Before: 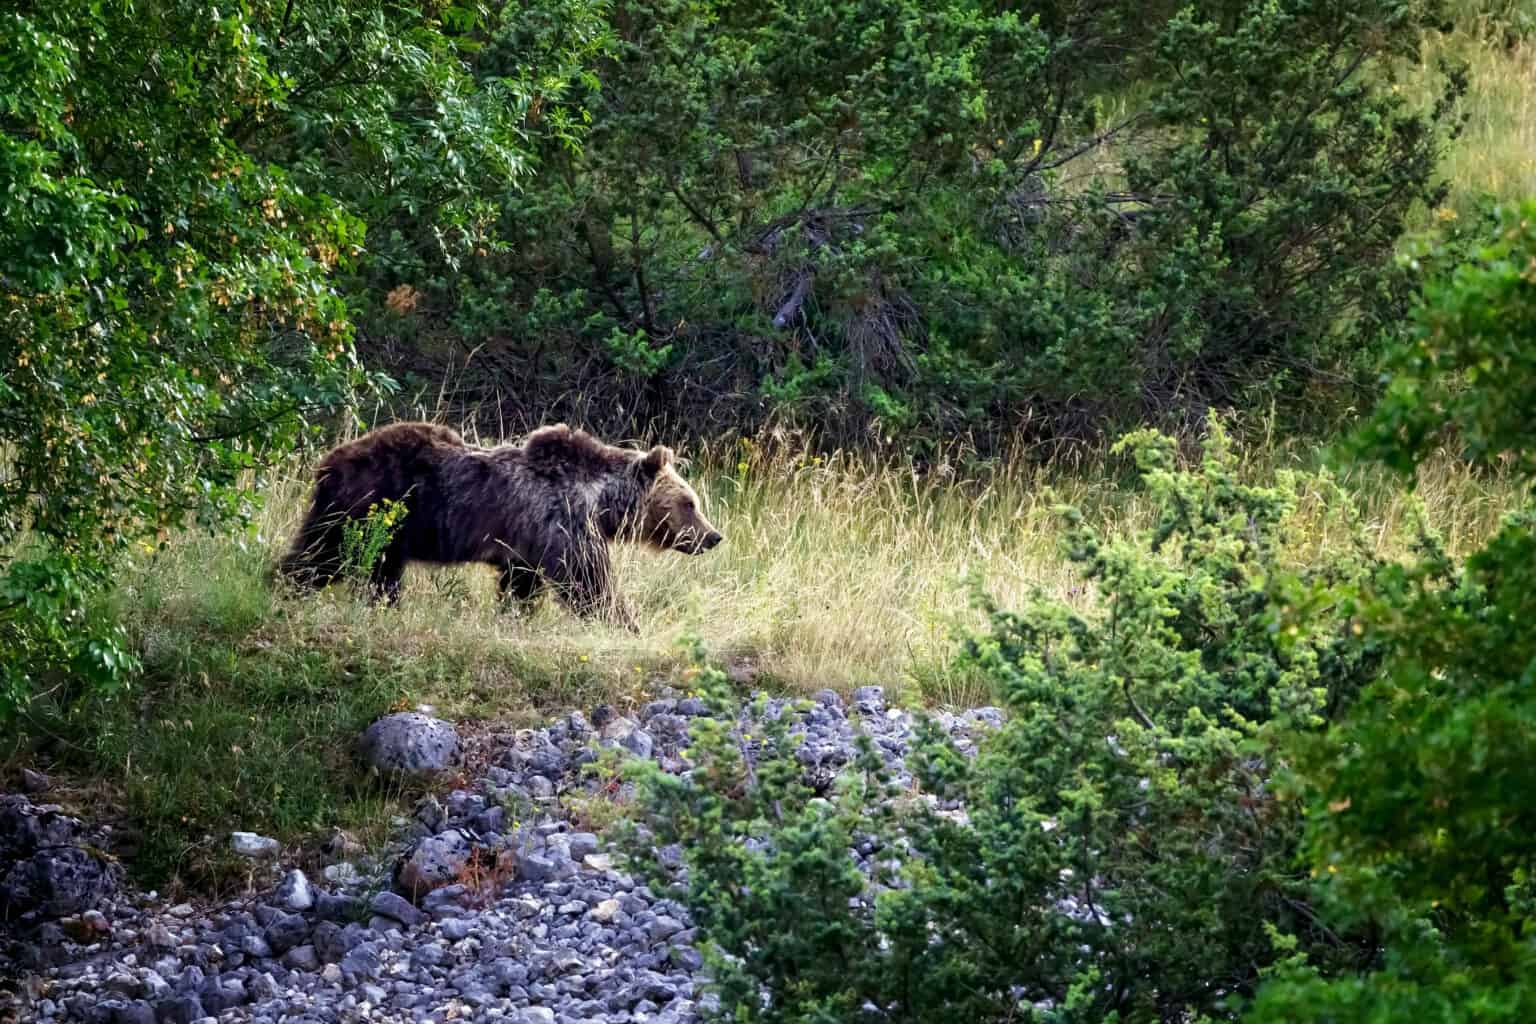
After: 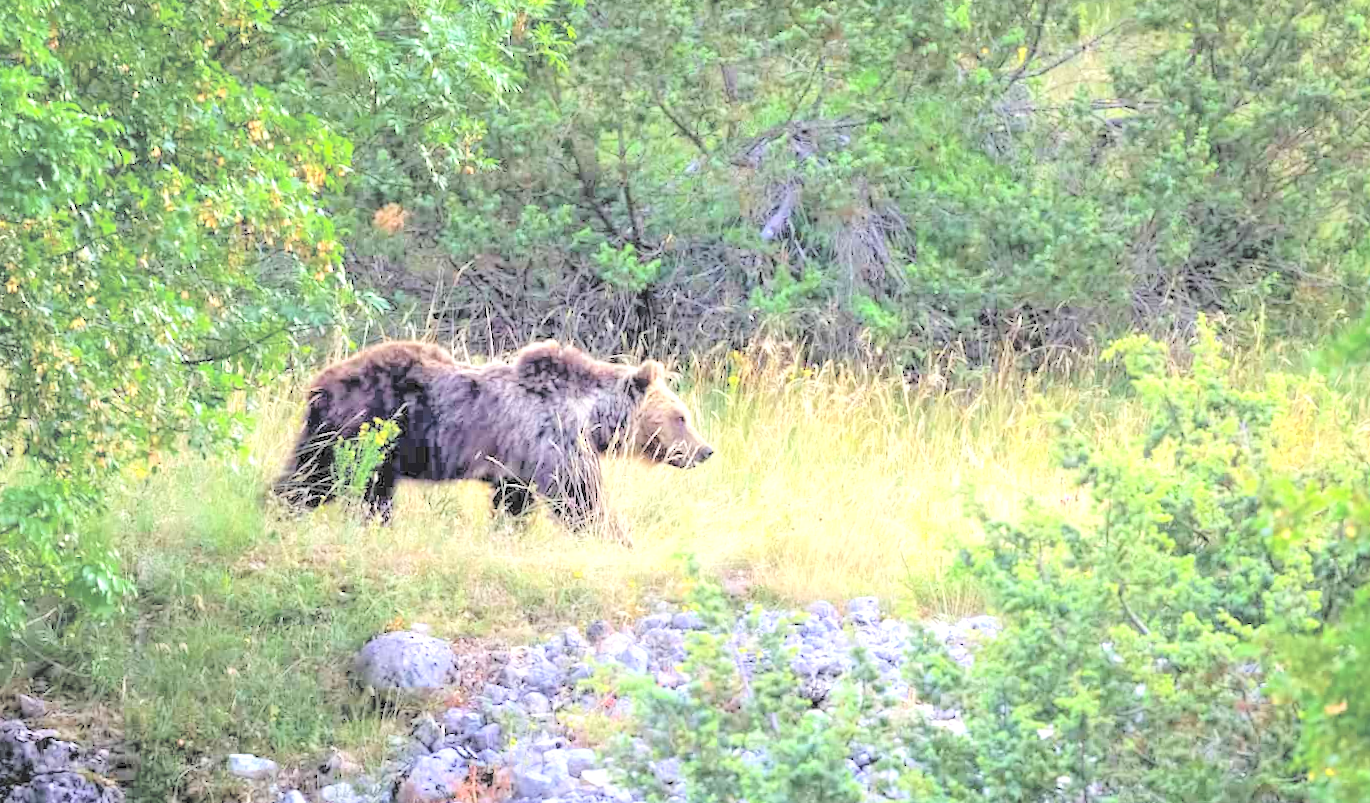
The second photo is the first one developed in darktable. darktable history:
rotate and perspective: rotation -1°, crop left 0.011, crop right 0.989, crop top 0.025, crop bottom 0.975
contrast brightness saturation: brightness 1
exposure: exposure 1 EV, compensate highlight preservation false
crop: top 7.49%, right 9.717%, bottom 11.943%
